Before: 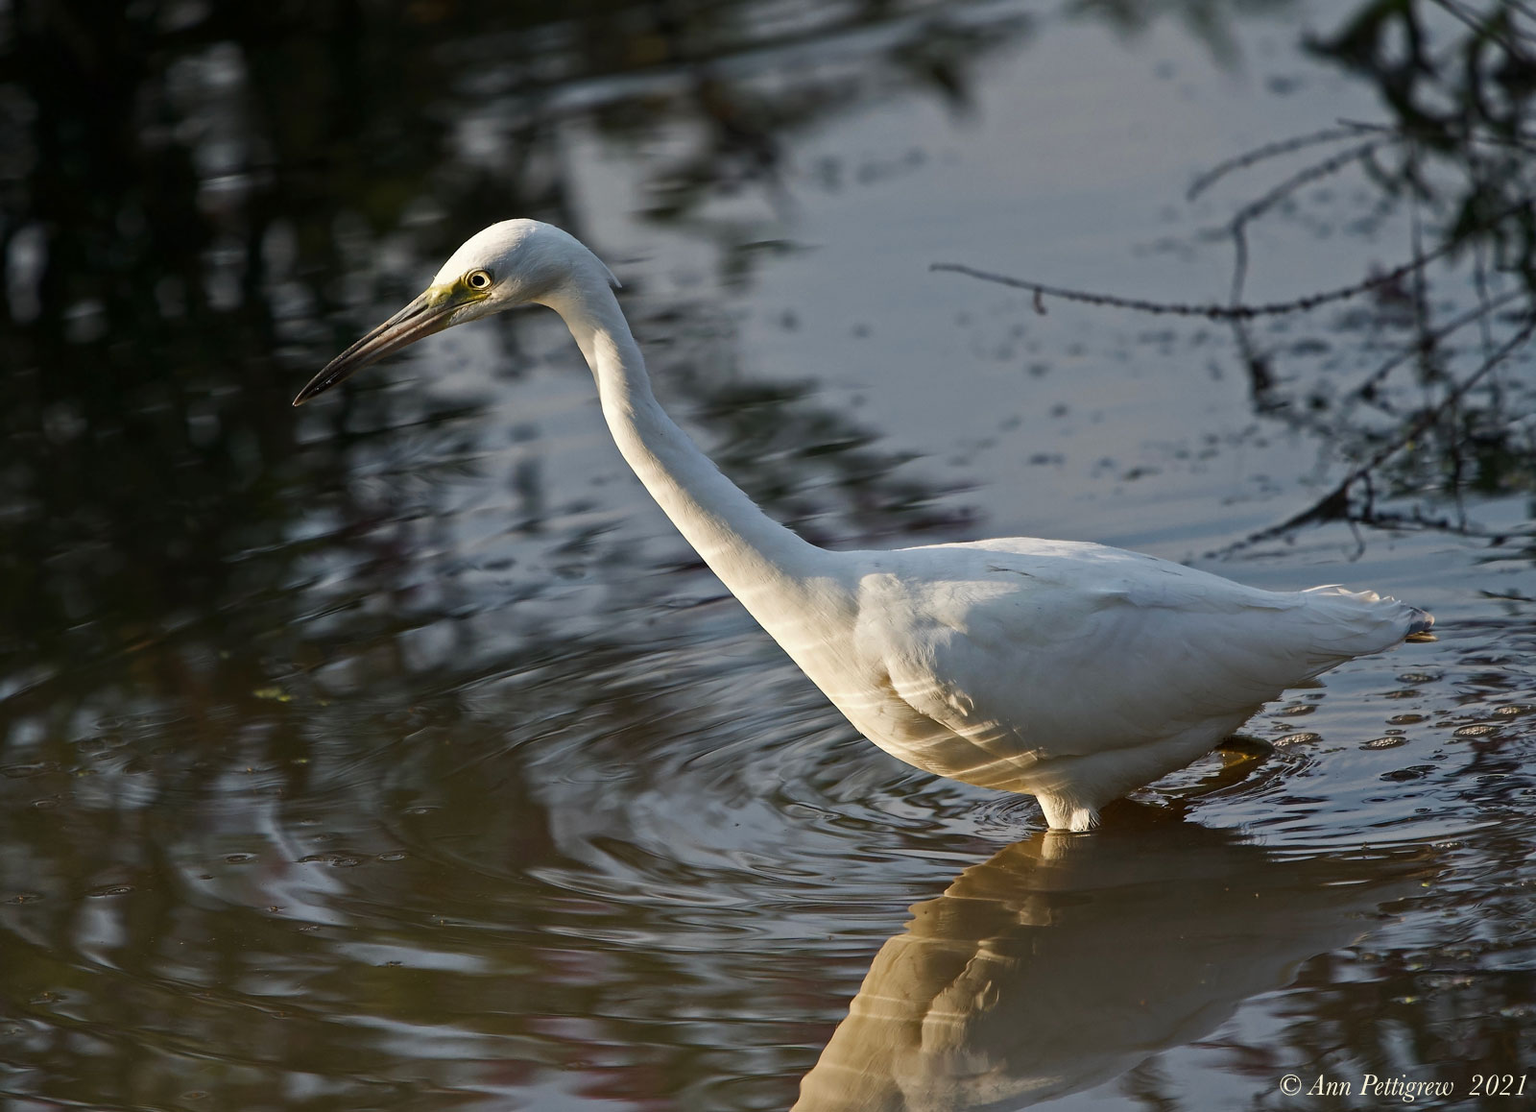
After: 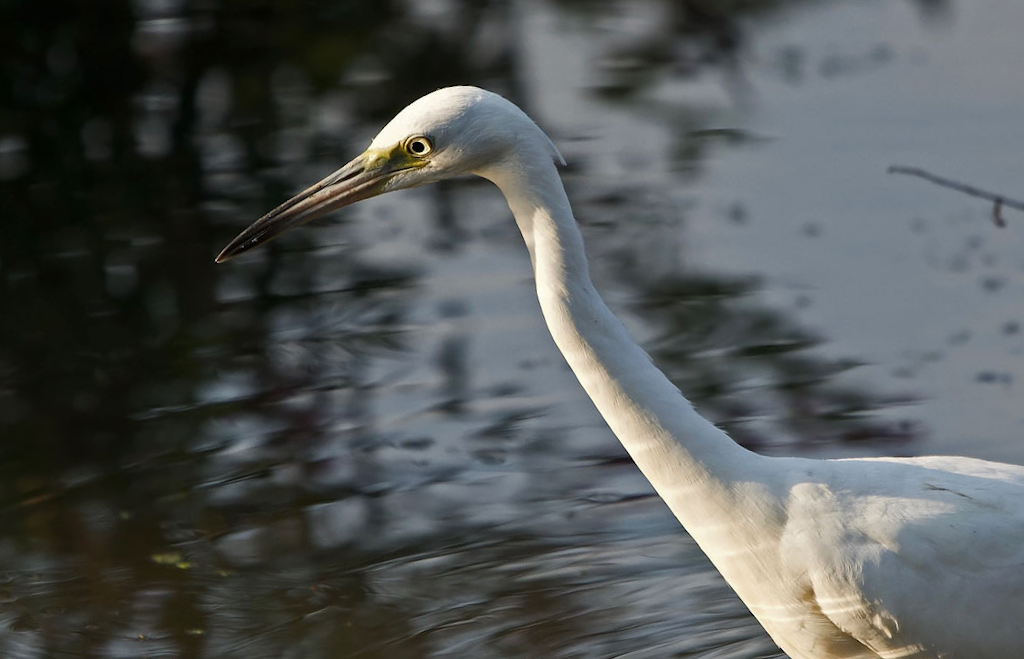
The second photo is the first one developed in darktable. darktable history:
crop and rotate: angle -4.38°, left 2.036%, top 6.661%, right 27.359%, bottom 30.508%
